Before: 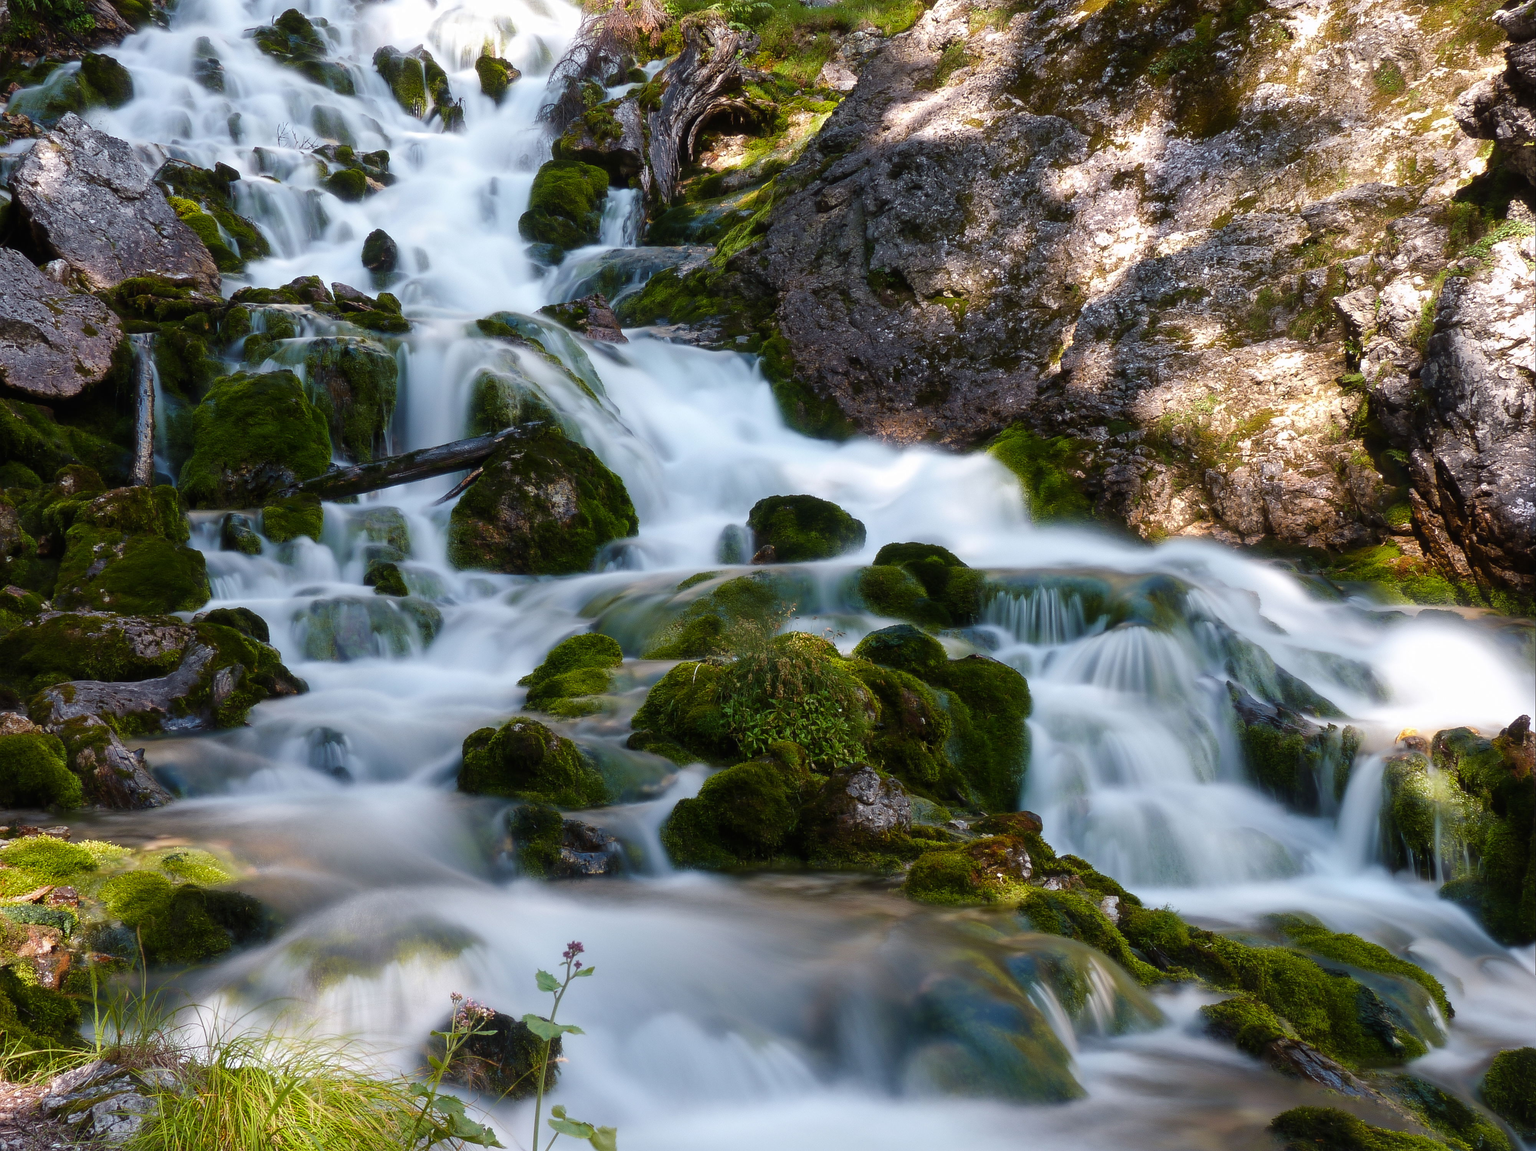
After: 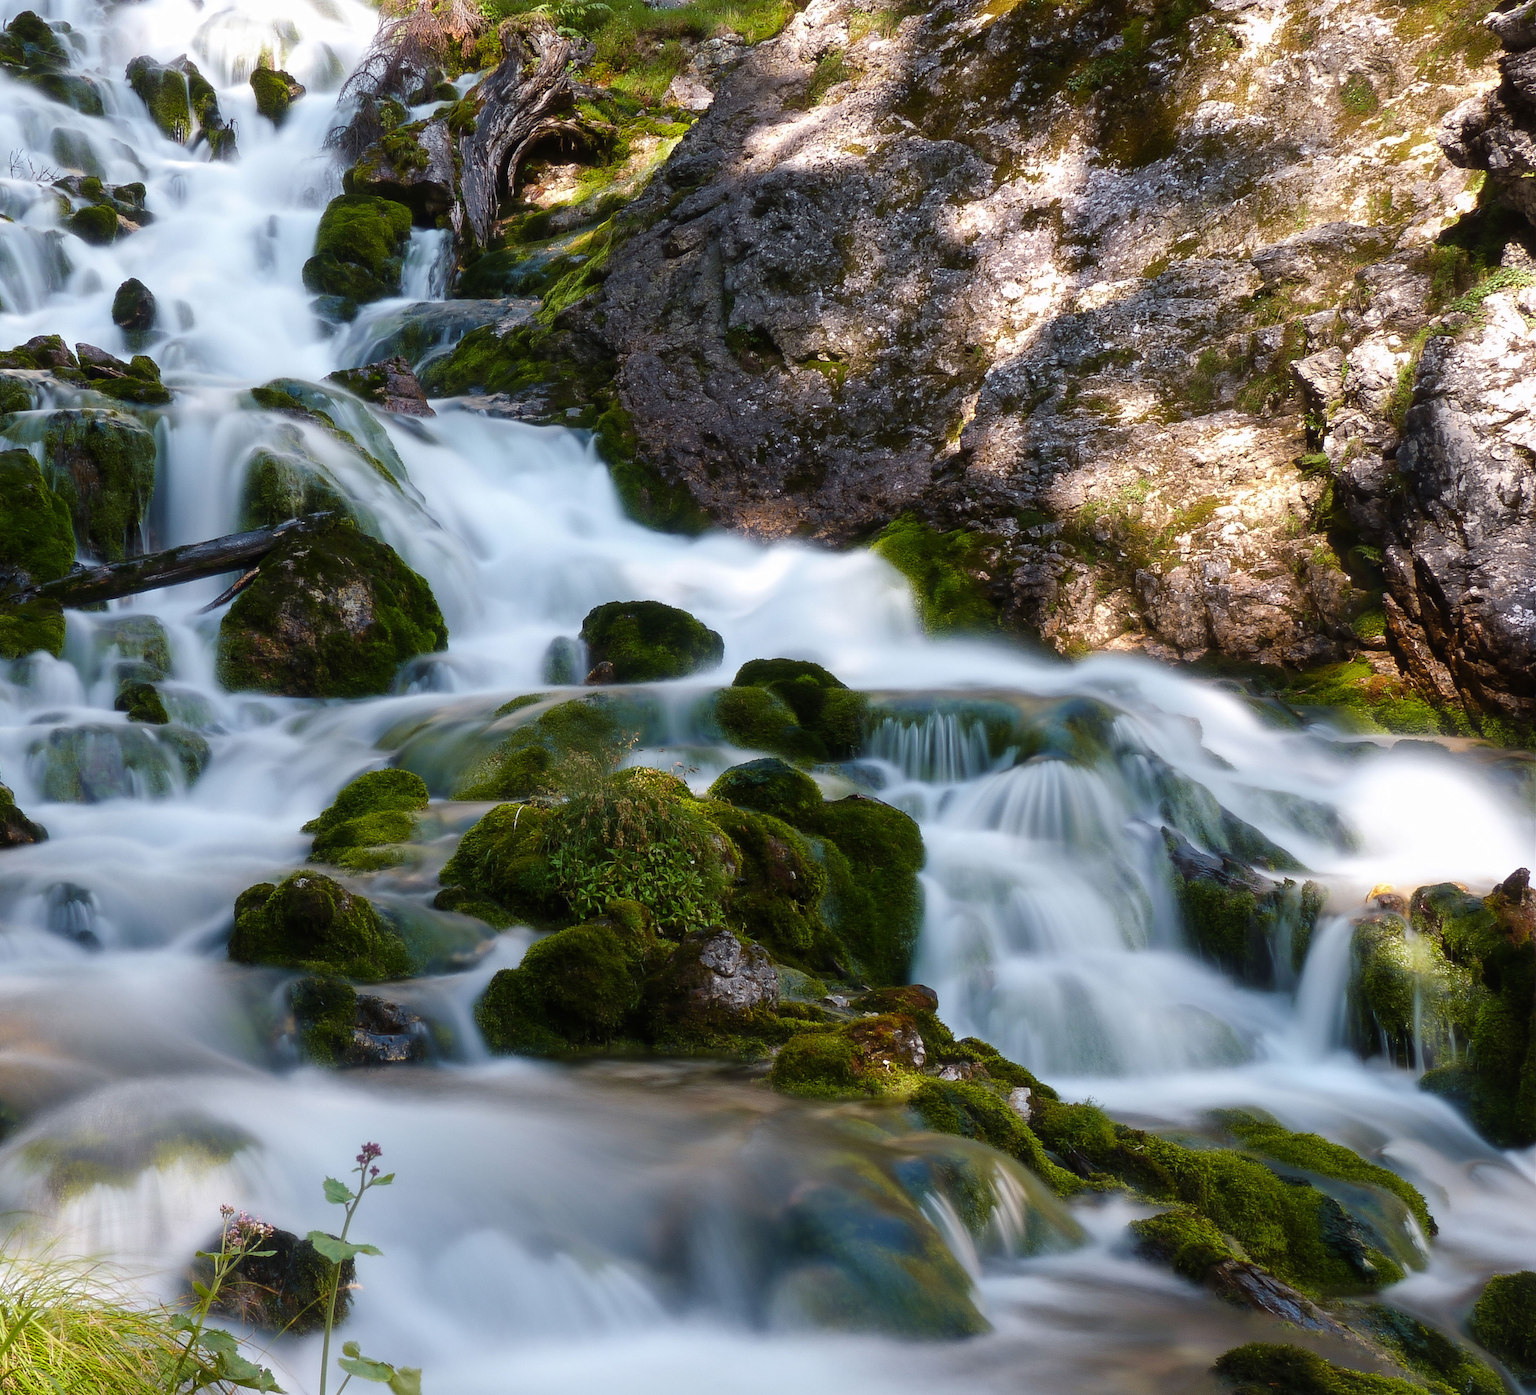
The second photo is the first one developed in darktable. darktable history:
crop: left 17.551%, bottom 0.039%
